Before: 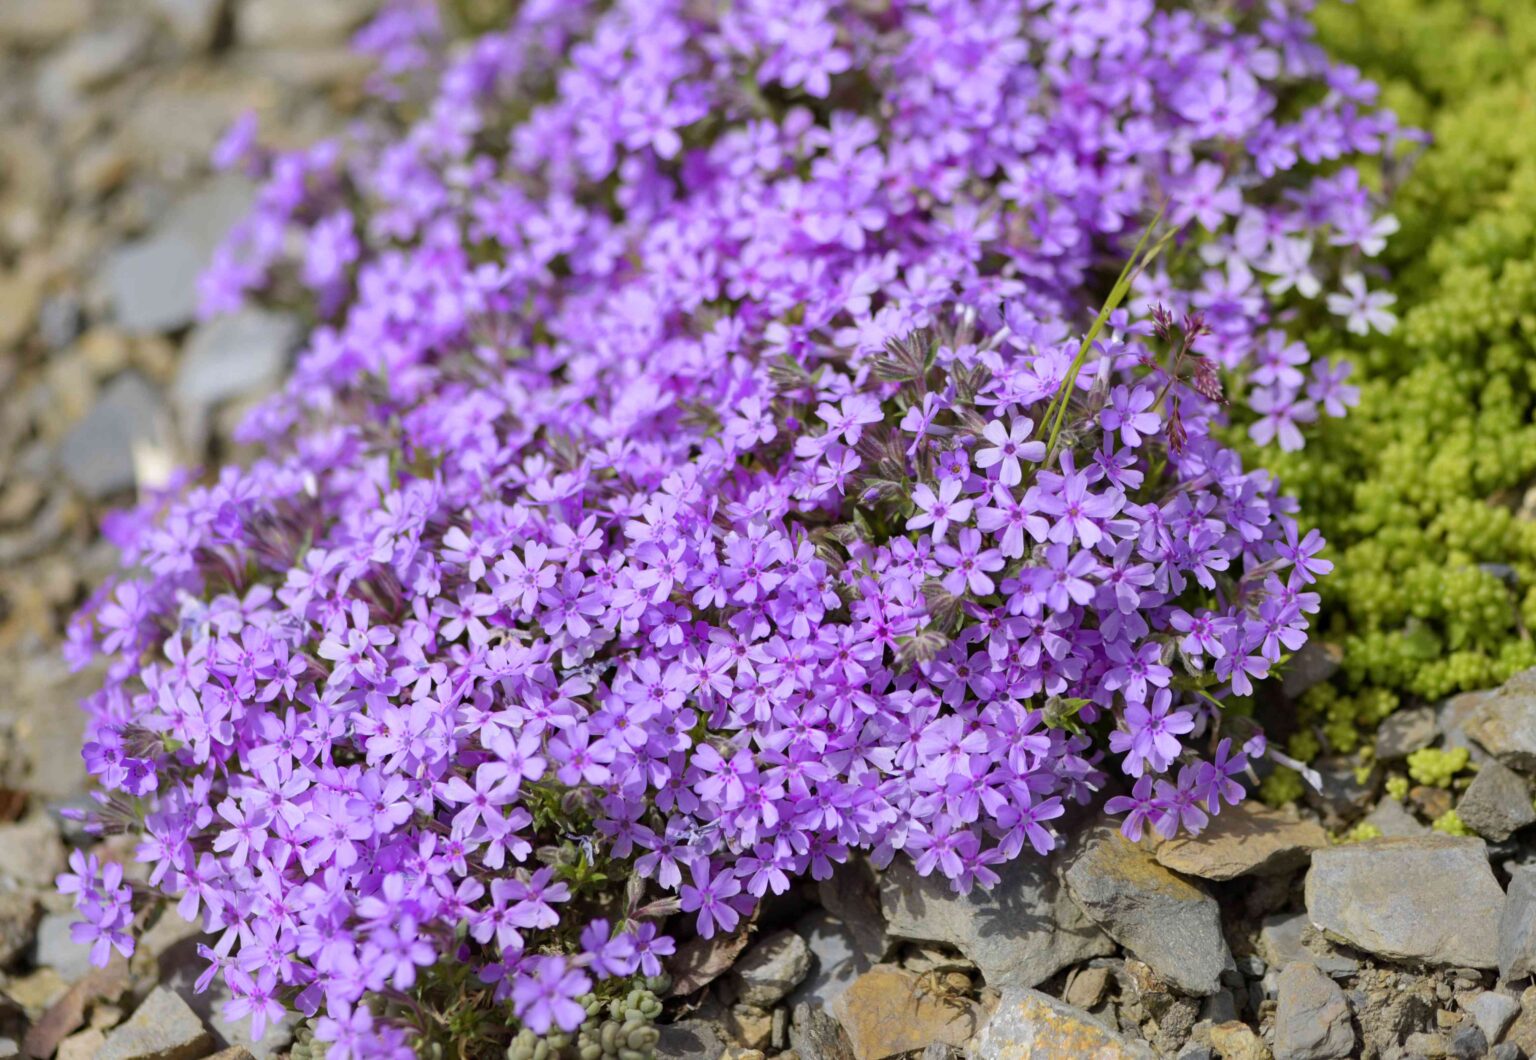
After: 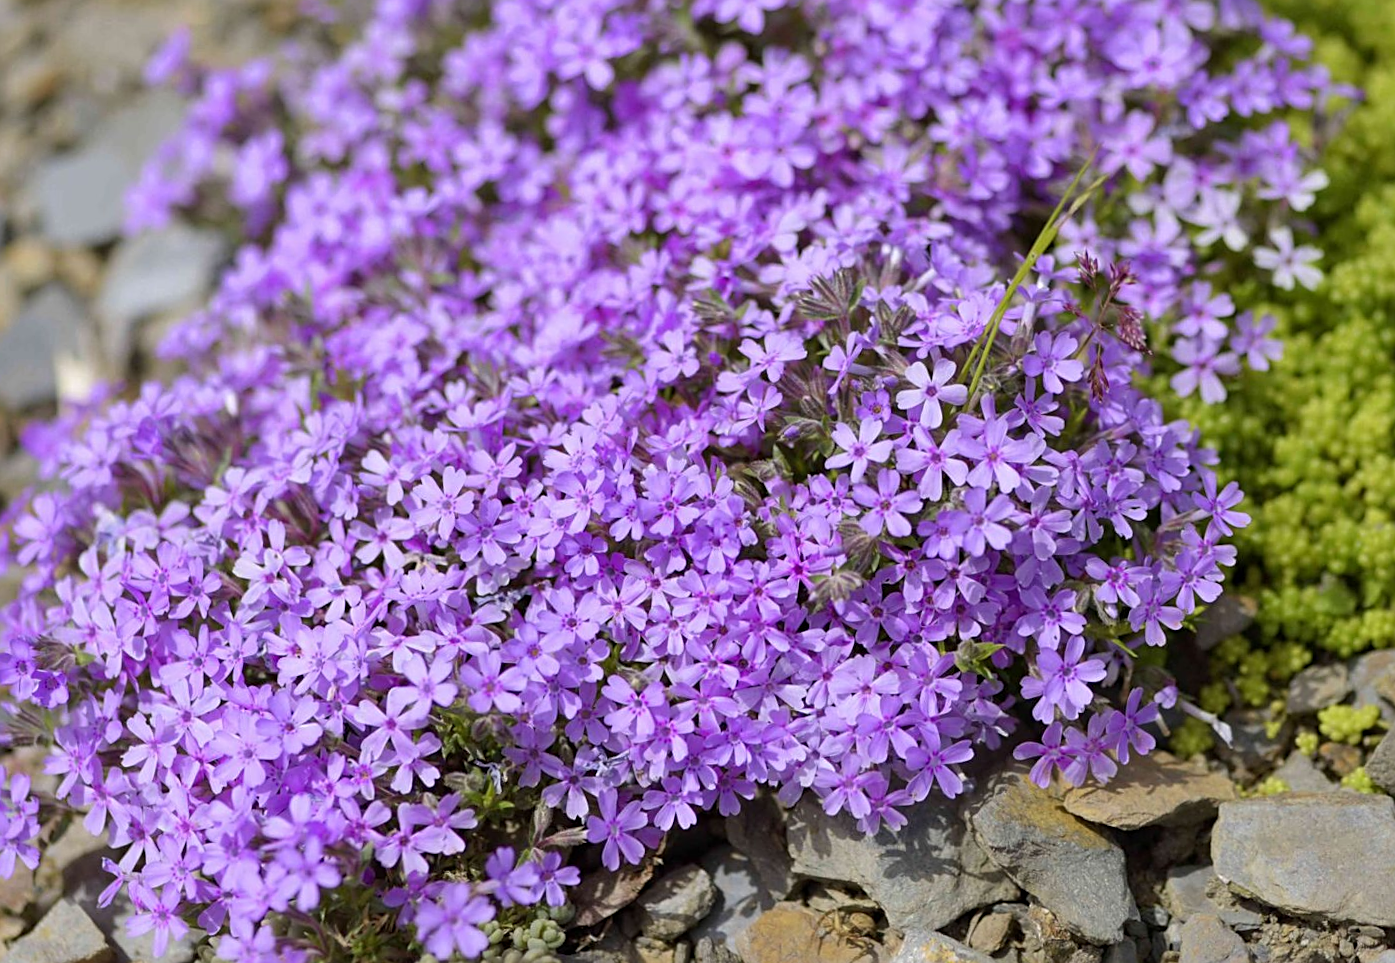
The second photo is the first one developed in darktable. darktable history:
crop and rotate: angle -1.96°, left 3.097%, top 4.154%, right 1.586%, bottom 0.529%
sharpen: on, module defaults
